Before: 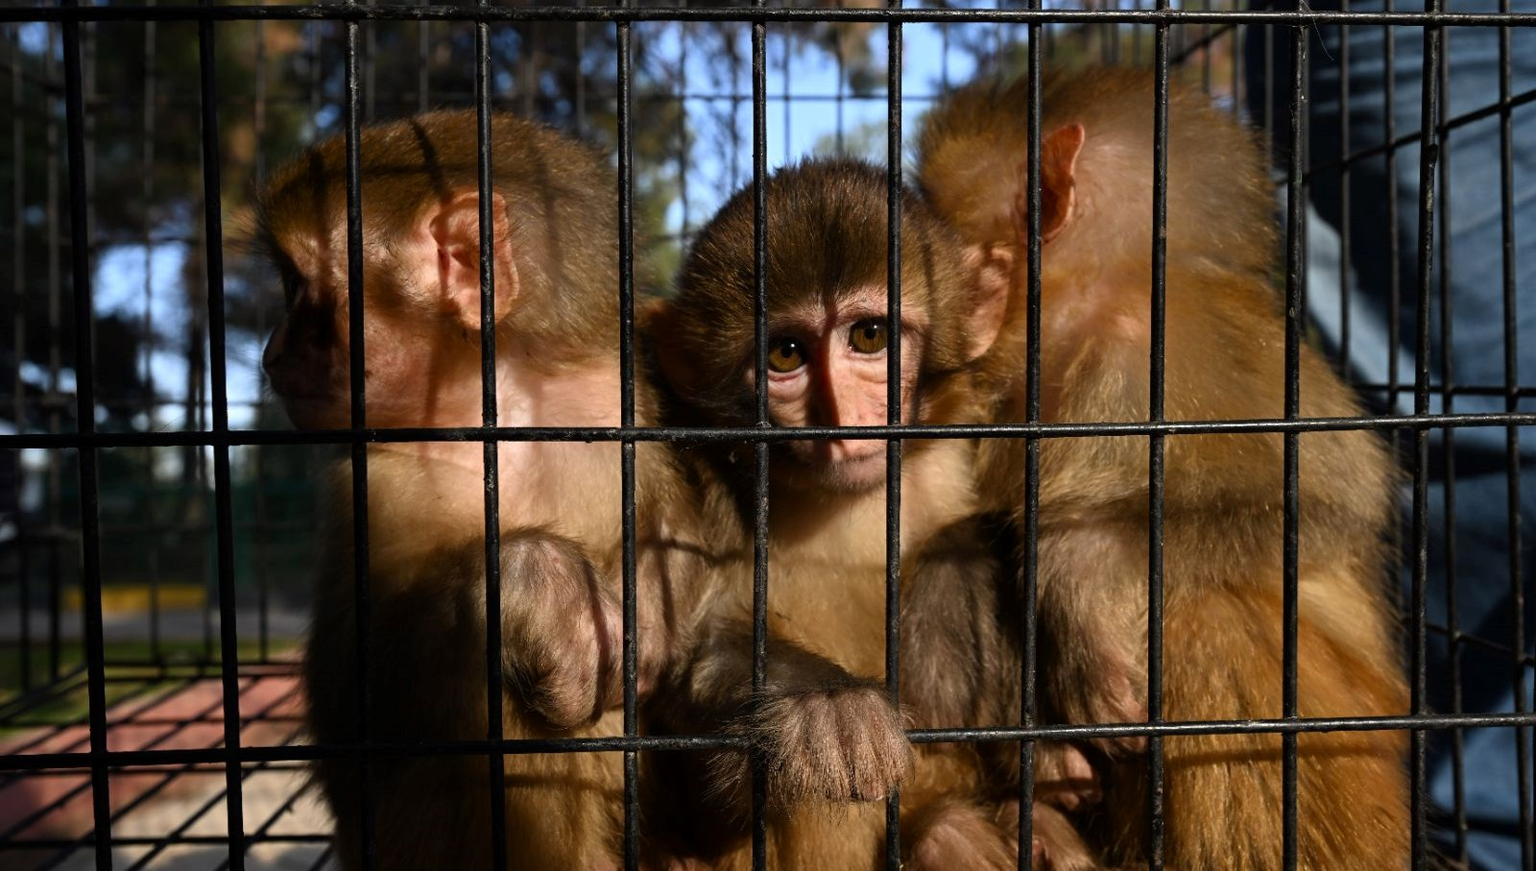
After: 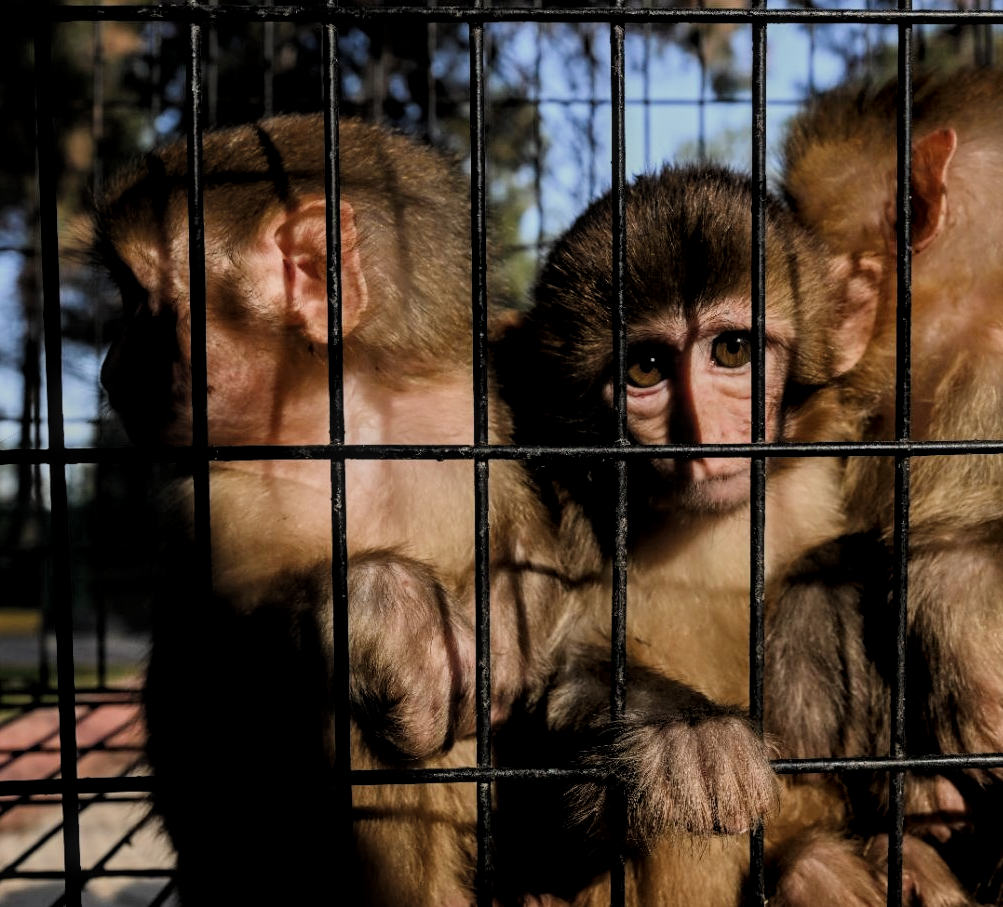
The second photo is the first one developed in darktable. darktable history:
local contrast: detail 130%
crop: left 10.837%, right 26.444%
filmic rgb: black relative exposure -7.09 EV, white relative exposure 5.39 EV, threshold 5.99 EV, hardness 3.02, color science v4 (2020), iterations of high-quality reconstruction 10, enable highlight reconstruction true
